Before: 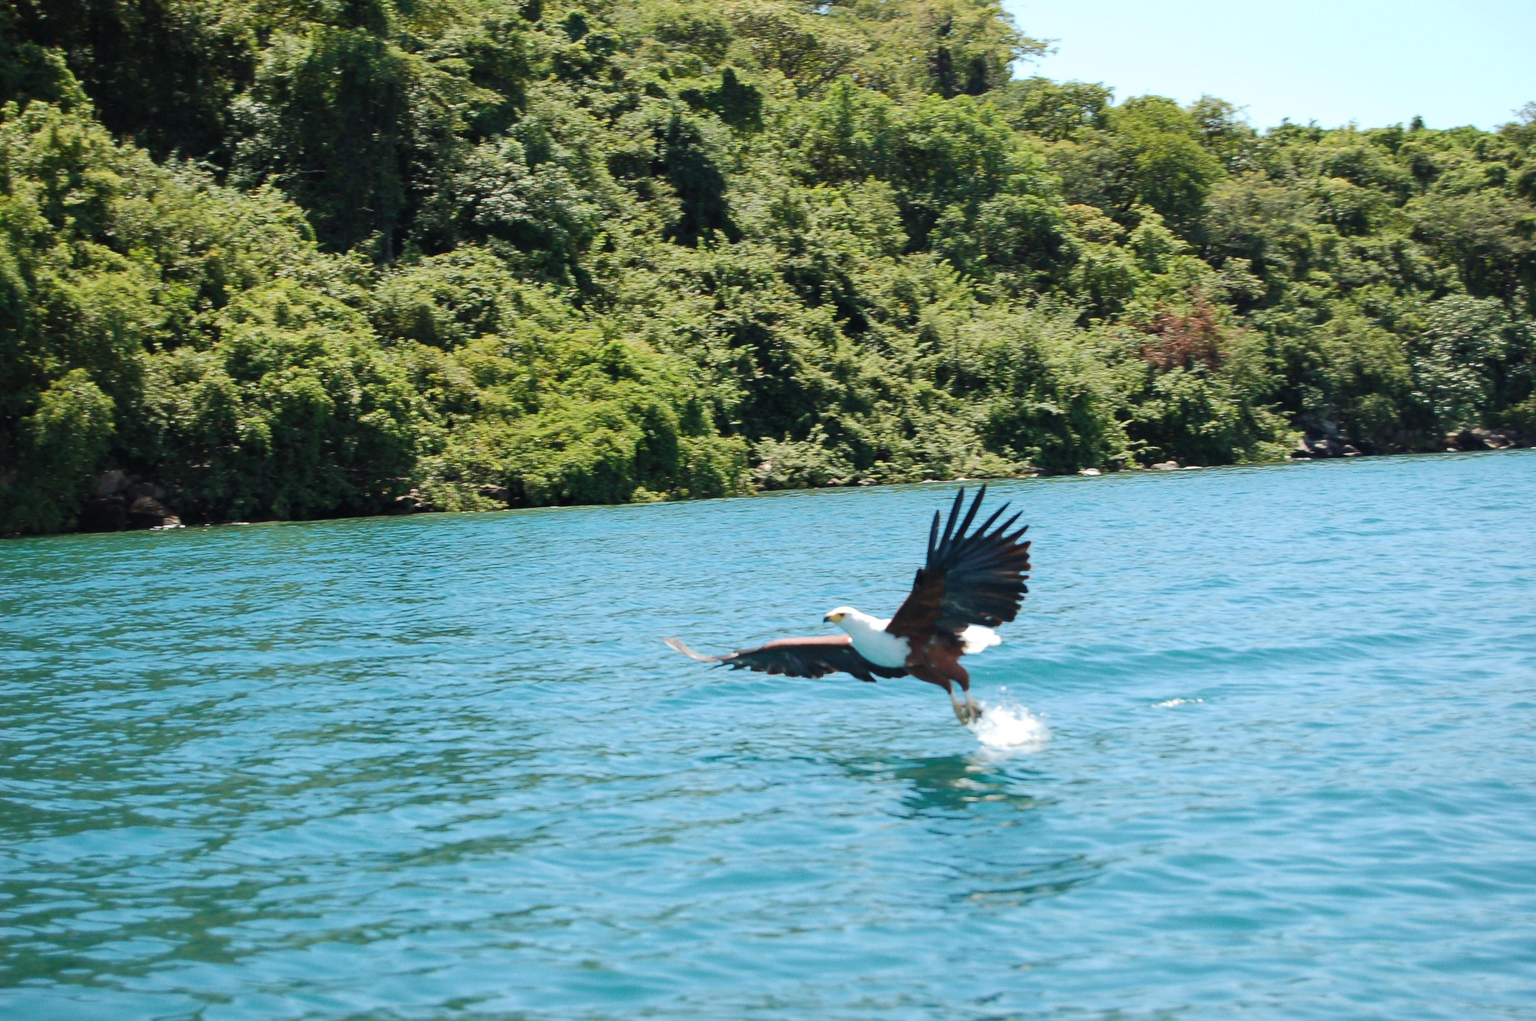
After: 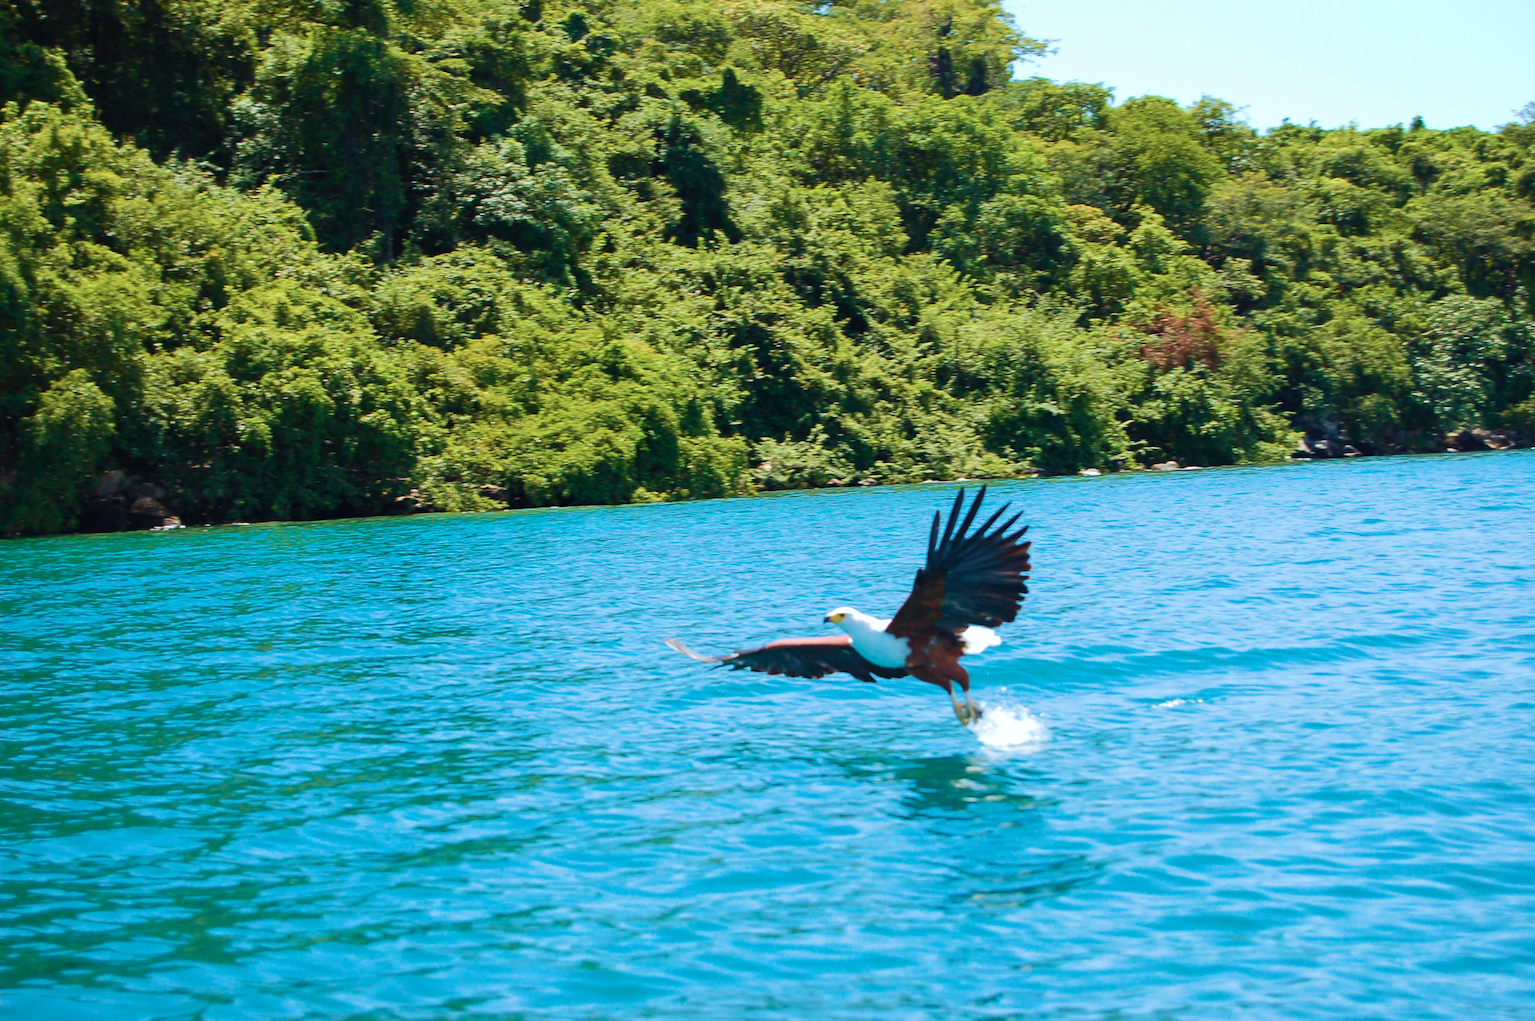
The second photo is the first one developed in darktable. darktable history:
velvia: strength 74%
white balance: red 0.976, blue 1.04
